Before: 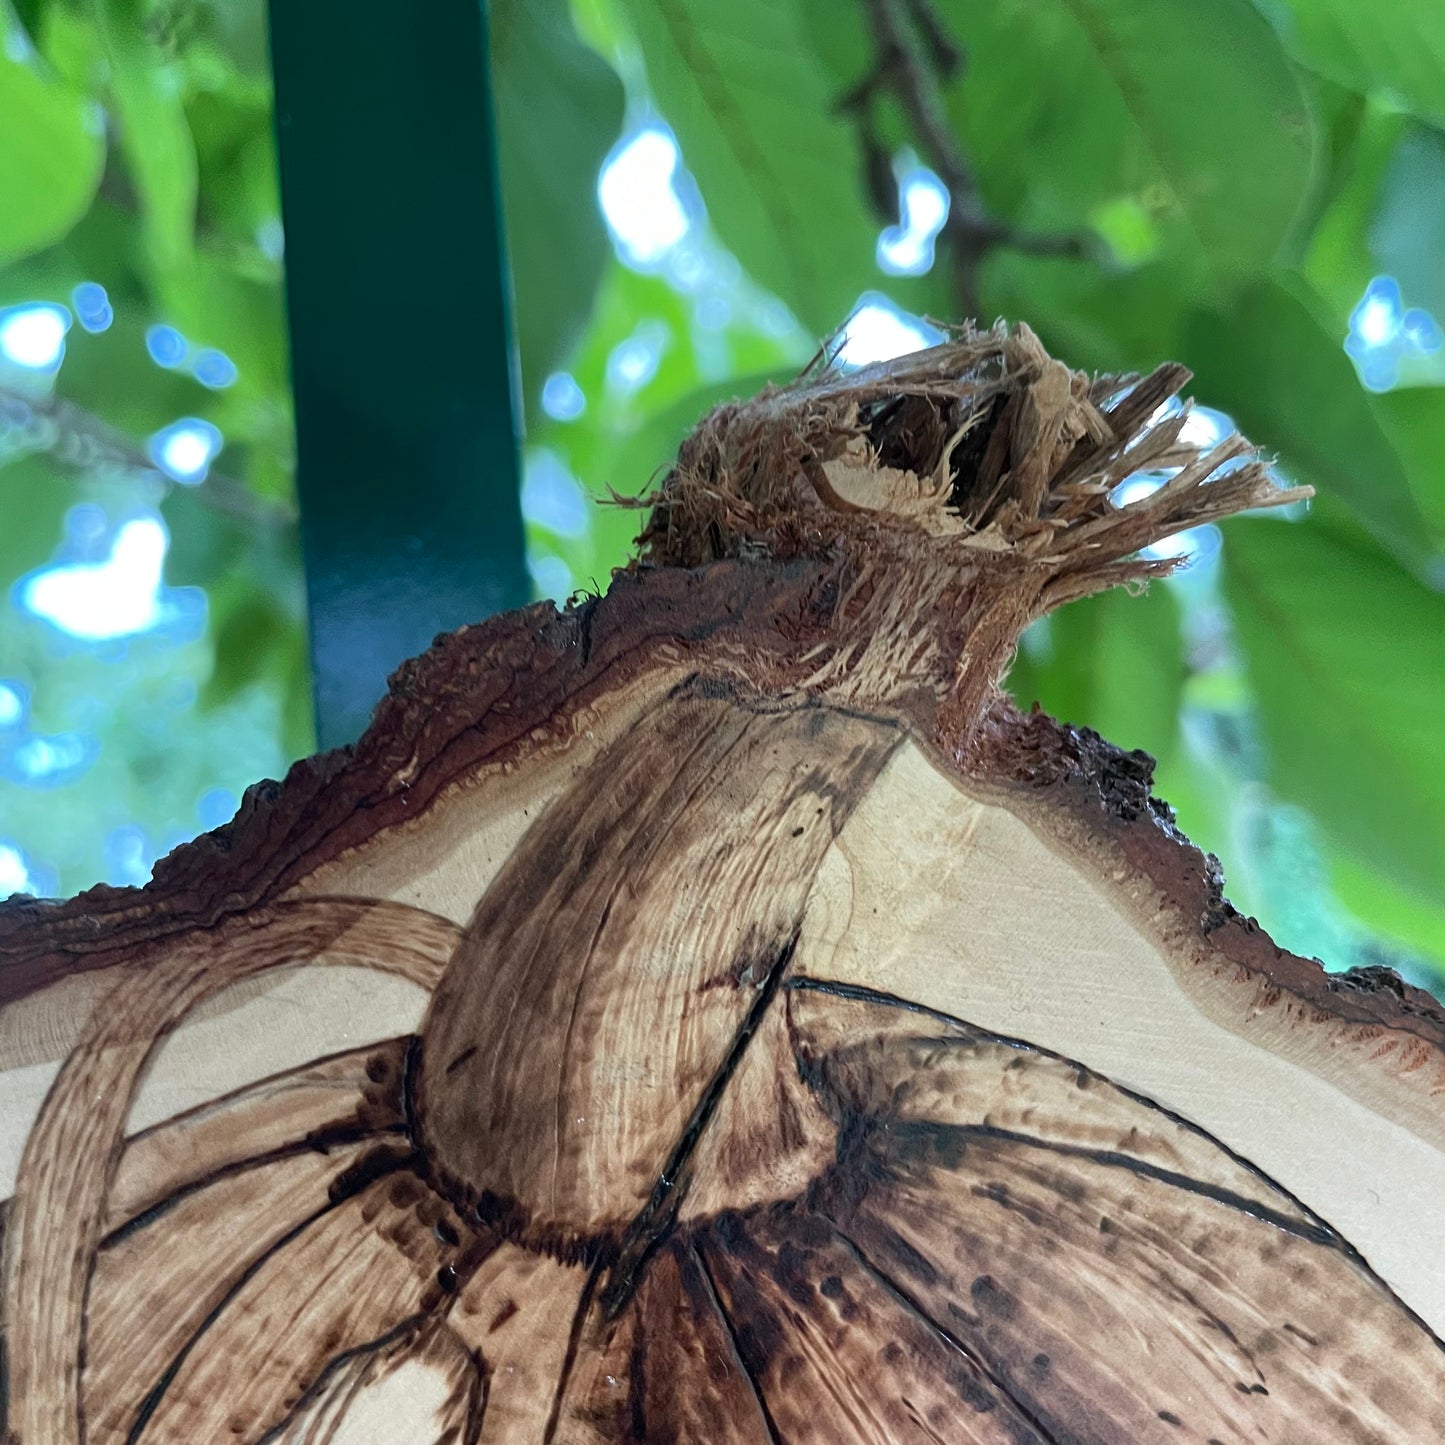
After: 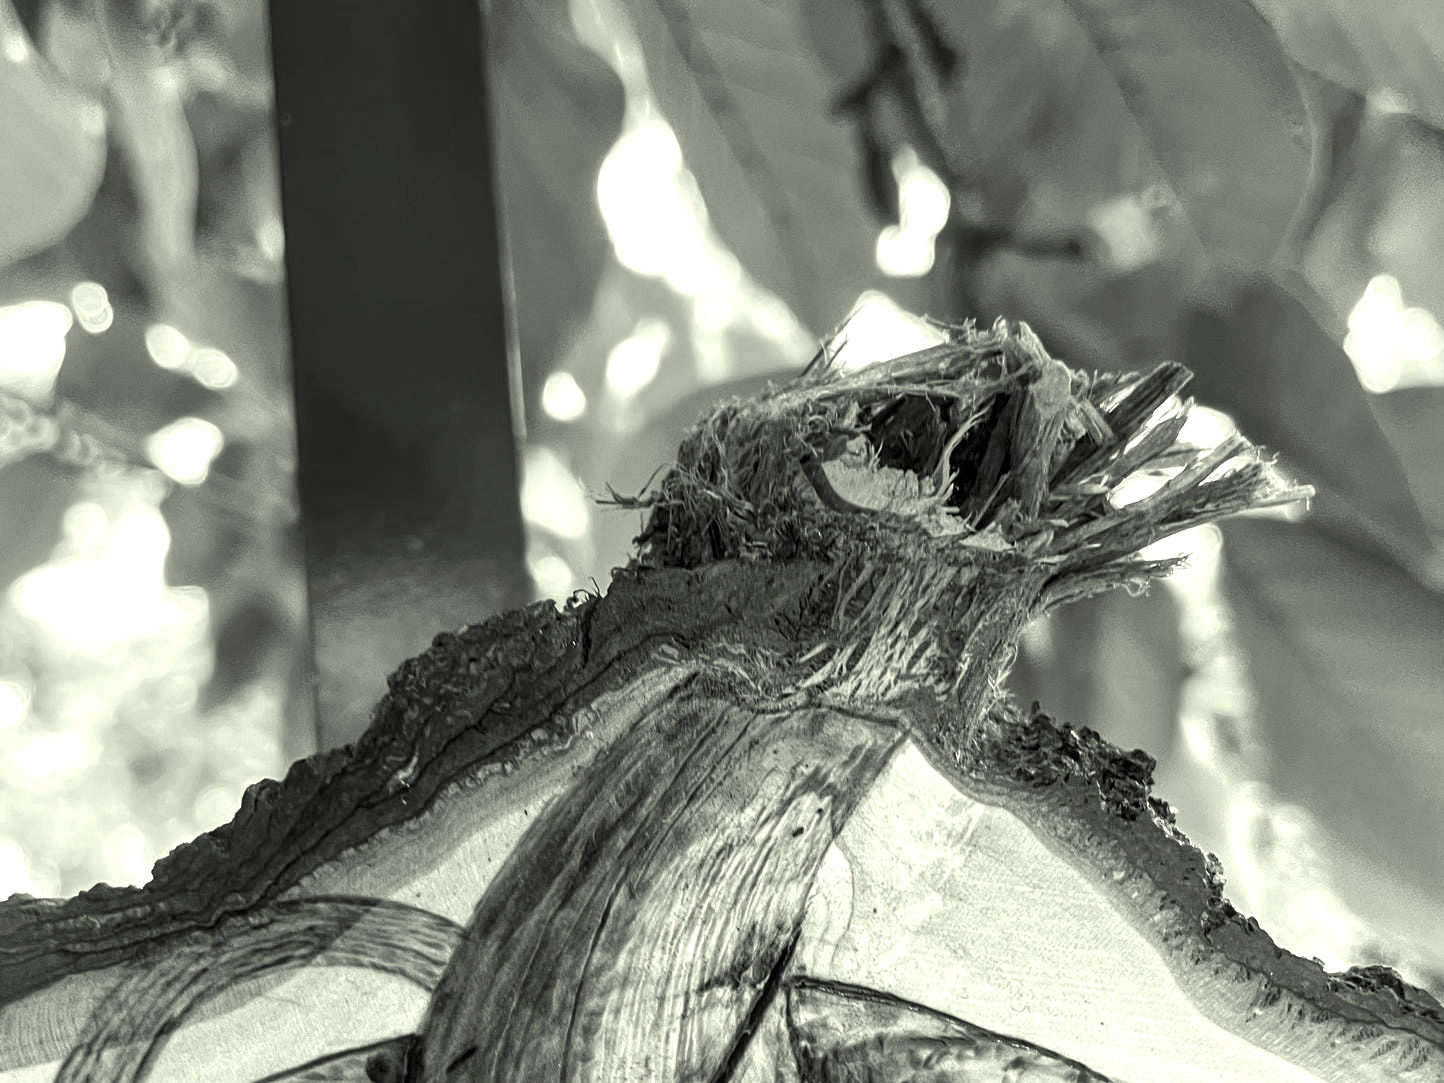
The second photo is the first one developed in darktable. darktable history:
color correction: highlights a* -5.94, highlights b* 11.19
contrast brightness saturation: brightness -0.09
local contrast: on, module defaults
crop: bottom 24.967%
color calibration: output gray [0.21, 0.42, 0.37, 0], gray › normalize channels true, illuminant same as pipeline (D50), adaptation XYZ, x 0.346, y 0.359, gamut compression 0
exposure: exposure 0.935 EV, compensate highlight preservation false
